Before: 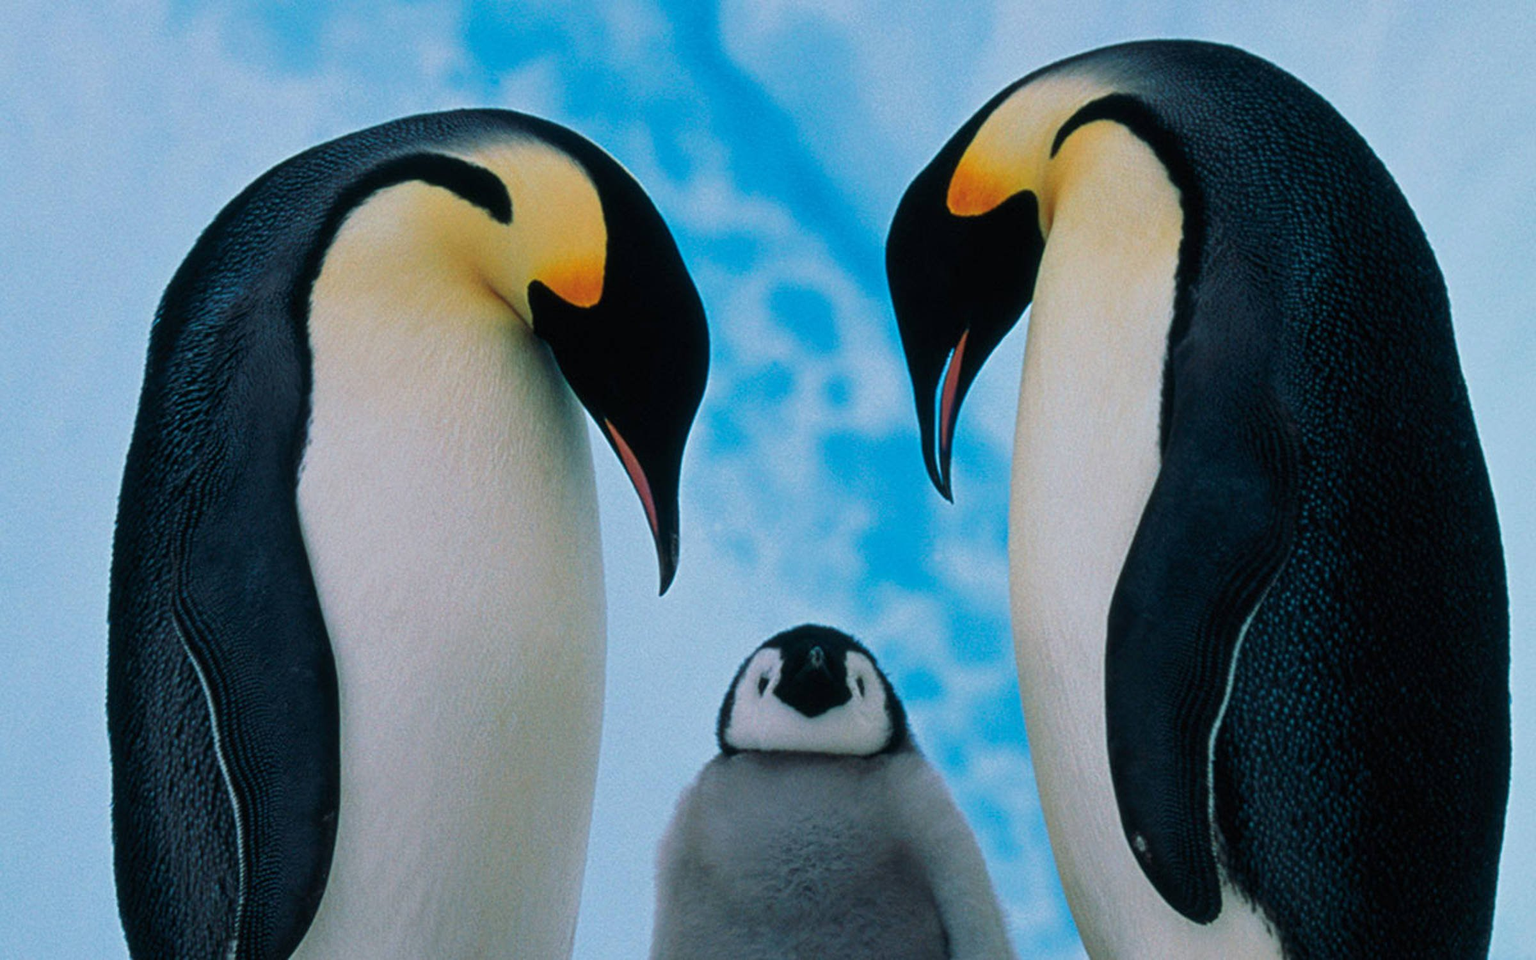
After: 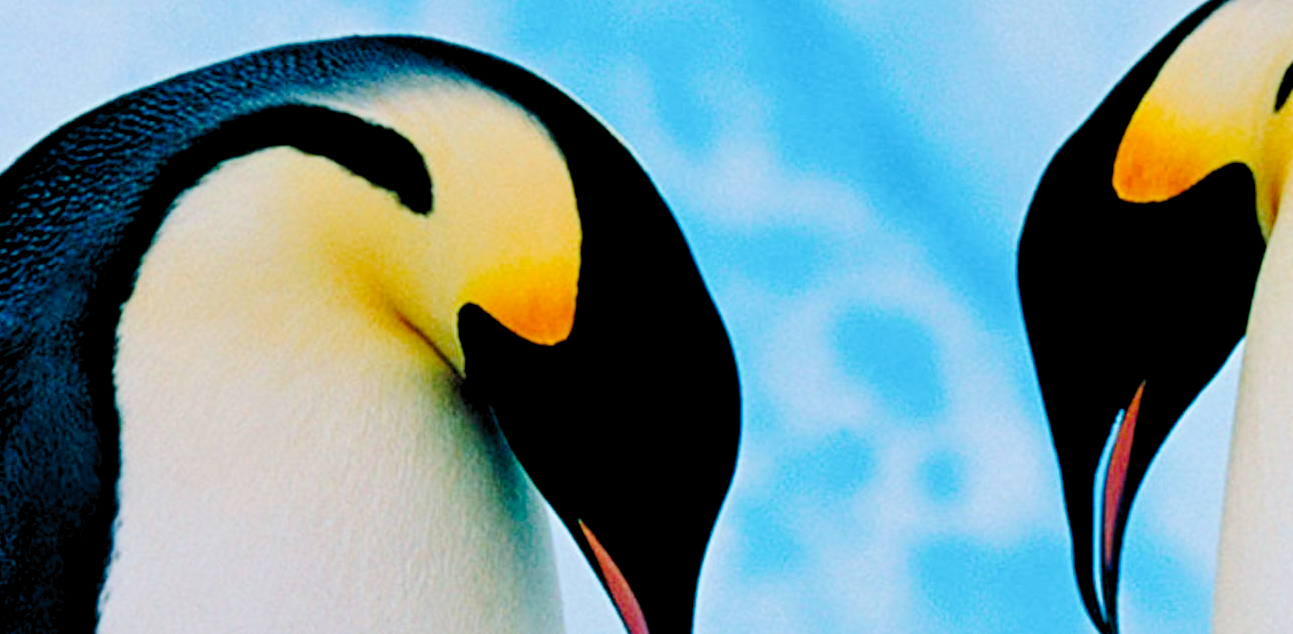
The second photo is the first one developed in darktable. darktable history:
rgb levels: preserve colors sum RGB, levels [[0.038, 0.433, 0.934], [0, 0.5, 1], [0, 0.5, 1]]
crop: left 15.306%, top 9.065%, right 30.789%, bottom 48.638%
color balance rgb: shadows lift › luminance -20%, power › hue 72.24°, highlights gain › luminance 15%, global offset › hue 171.6°, perceptual saturation grading › highlights -15%, perceptual saturation grading › shadows 25%, global vibrance 35%, contrast 10%
tone curve: curves: ch0 [(0, 0) (0.003, 0.019) (0.011, 0.021) (0.025, 0.023) (0.044, 0.026) (0.069, 0.037) (0.1, 0.059) (0.136, 0.088) (0.177, 0.138) (0.224, 0.199) (0.277, 0.279) (0.335, 0.376) (0.399, 0.481) (0.468, 0.581) (0.543, 0.658) (0.623, 0.735) (0.709, 0.8) (0.801, 0.861) (0.898, 0.928) (1, 1)], preserve colors none
